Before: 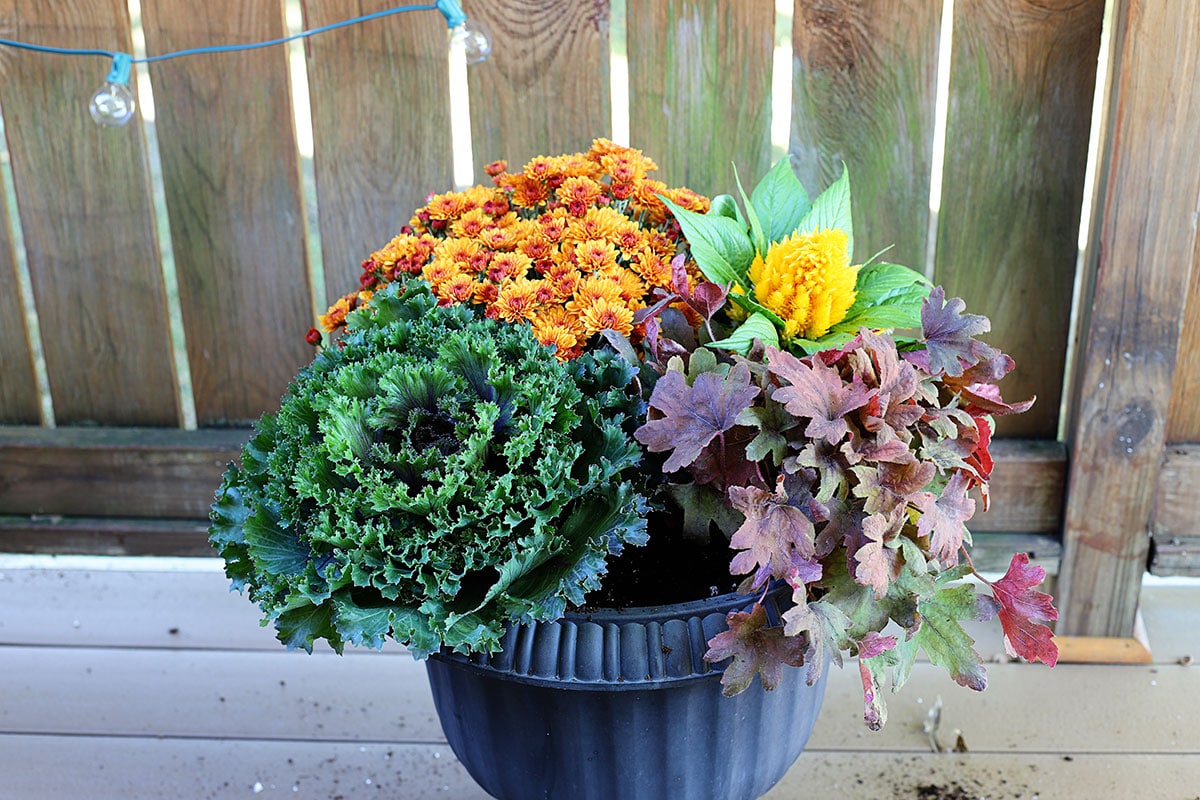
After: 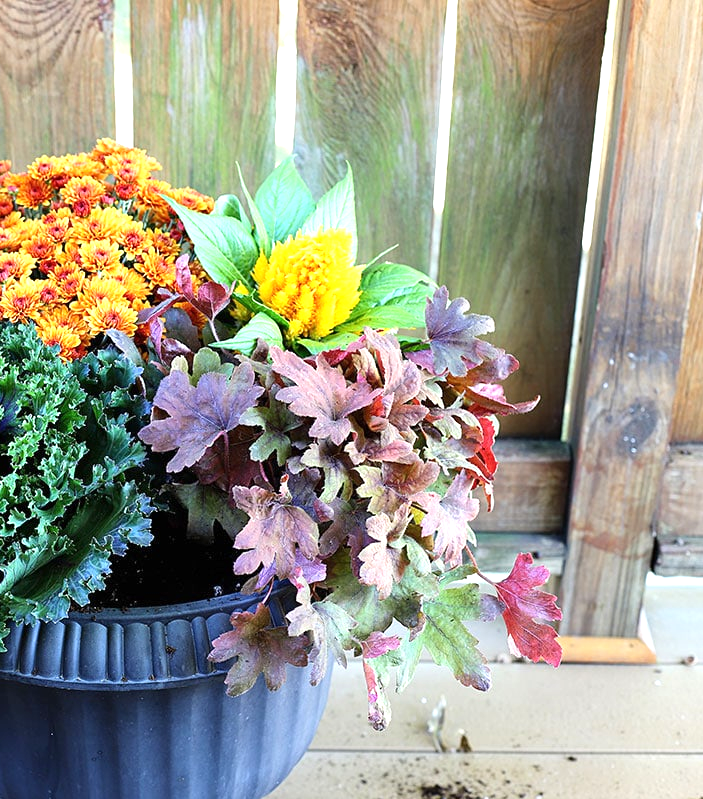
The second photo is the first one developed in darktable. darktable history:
crop: left 41.402%
exposure: exposure 0.64 EV, compensate highlight preservation false
